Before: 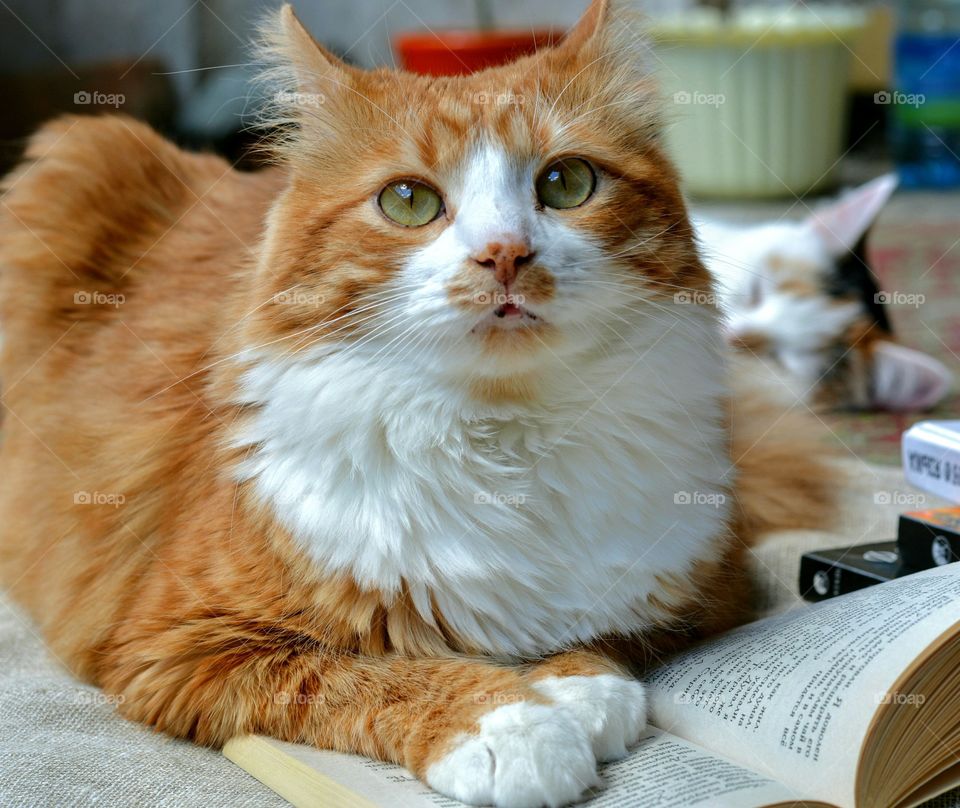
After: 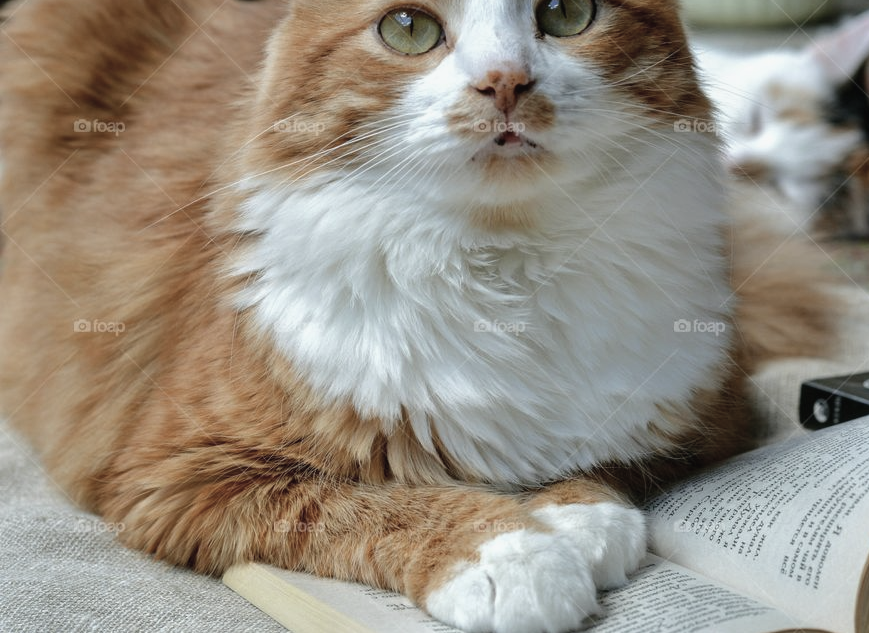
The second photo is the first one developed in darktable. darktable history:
contrast brightness saturation: contrast -0.045, saturation -0.416
crop: top 21.382%, right 9.448%, bottom 0.264%
